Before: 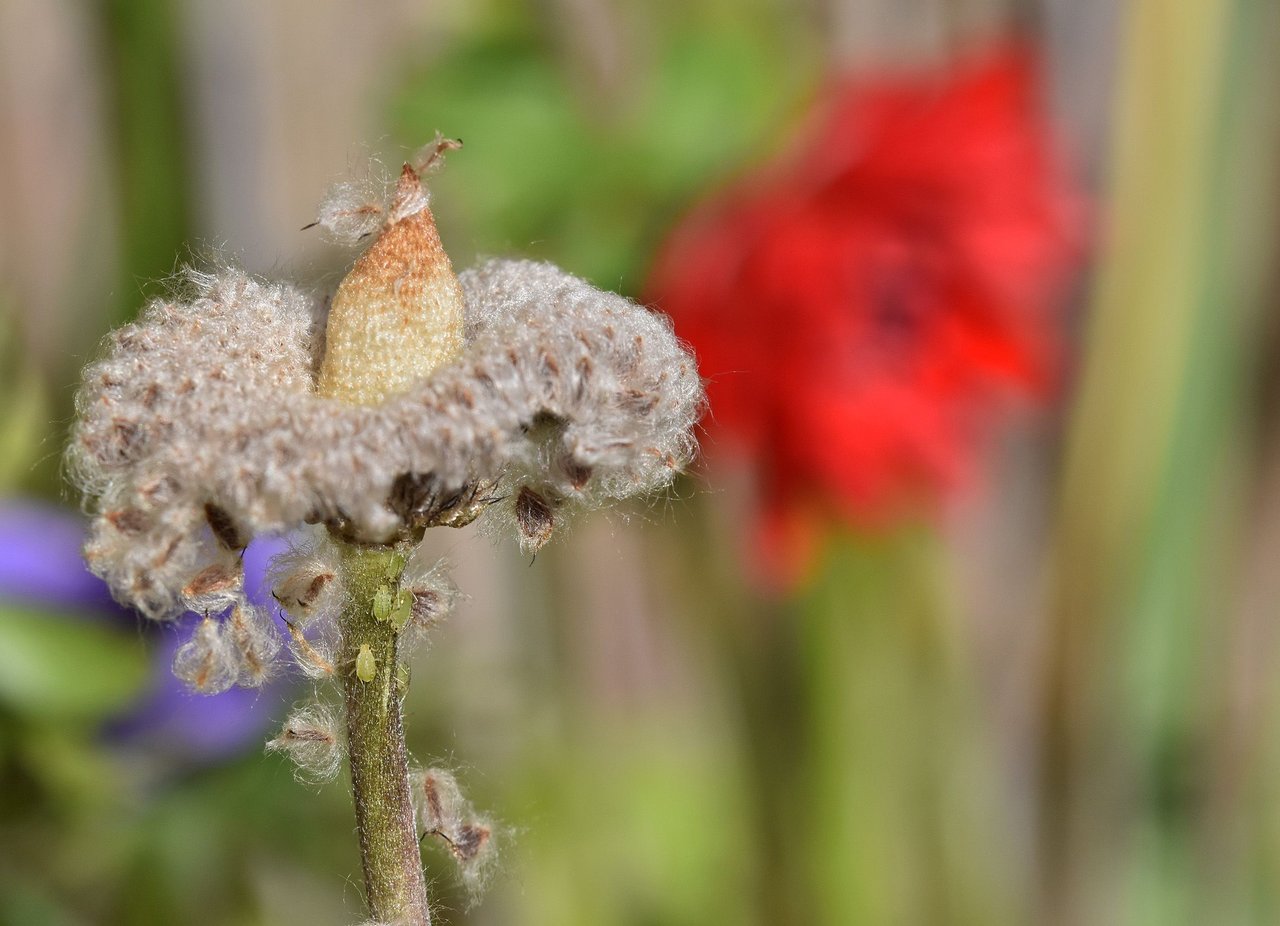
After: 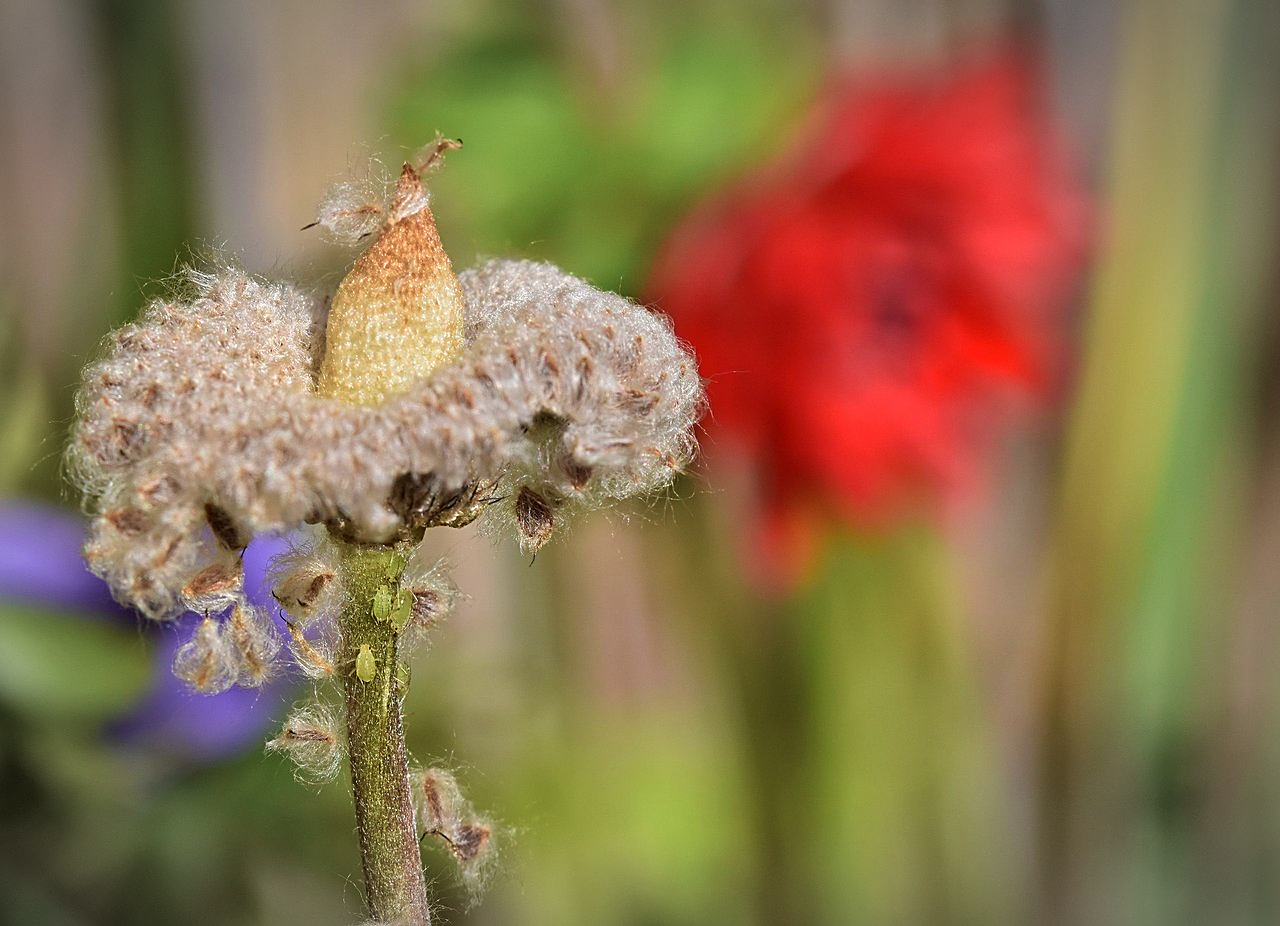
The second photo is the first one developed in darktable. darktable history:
velvia: strength 44.45%
vignetting: automatic ratio true
sharpen: on, module defaults
